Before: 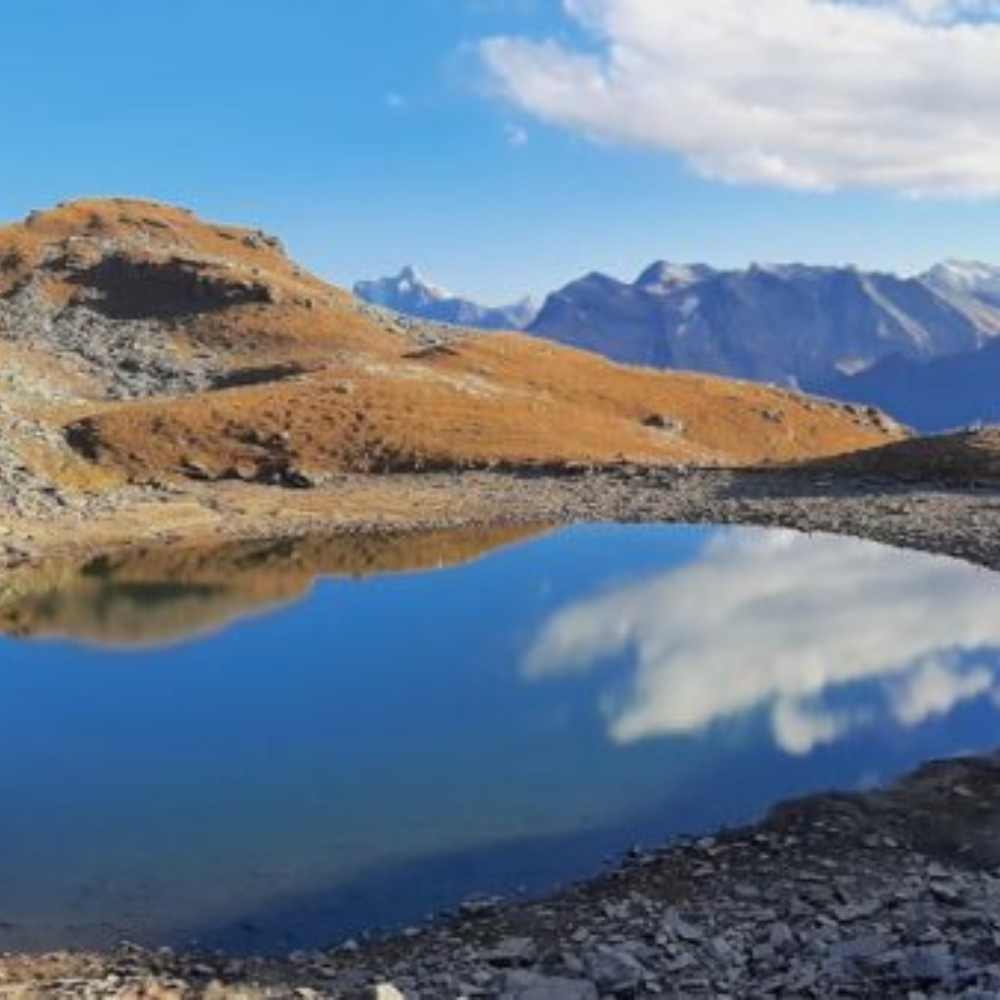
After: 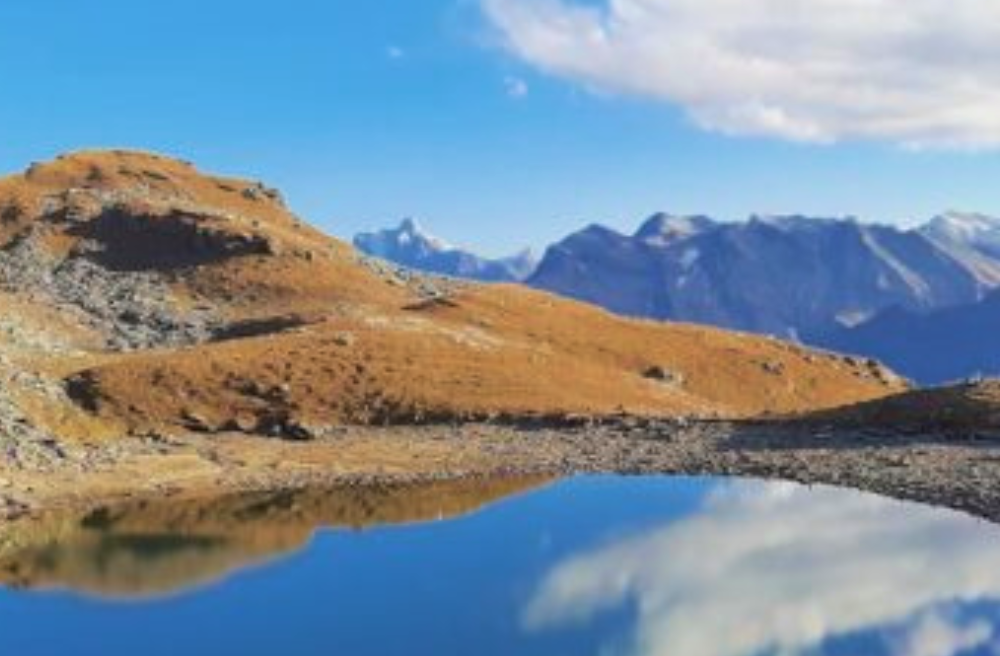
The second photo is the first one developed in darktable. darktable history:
crop and rotate: top 4.848%, bottom 29.503%
velvia: on, module defaults
